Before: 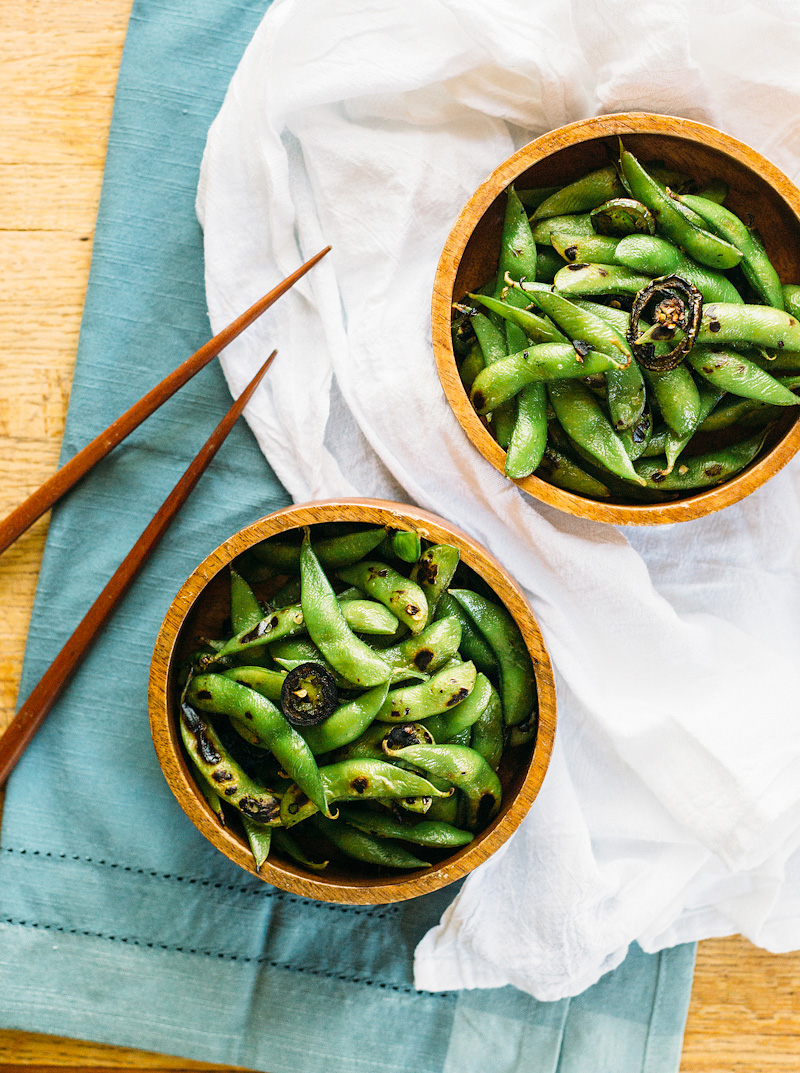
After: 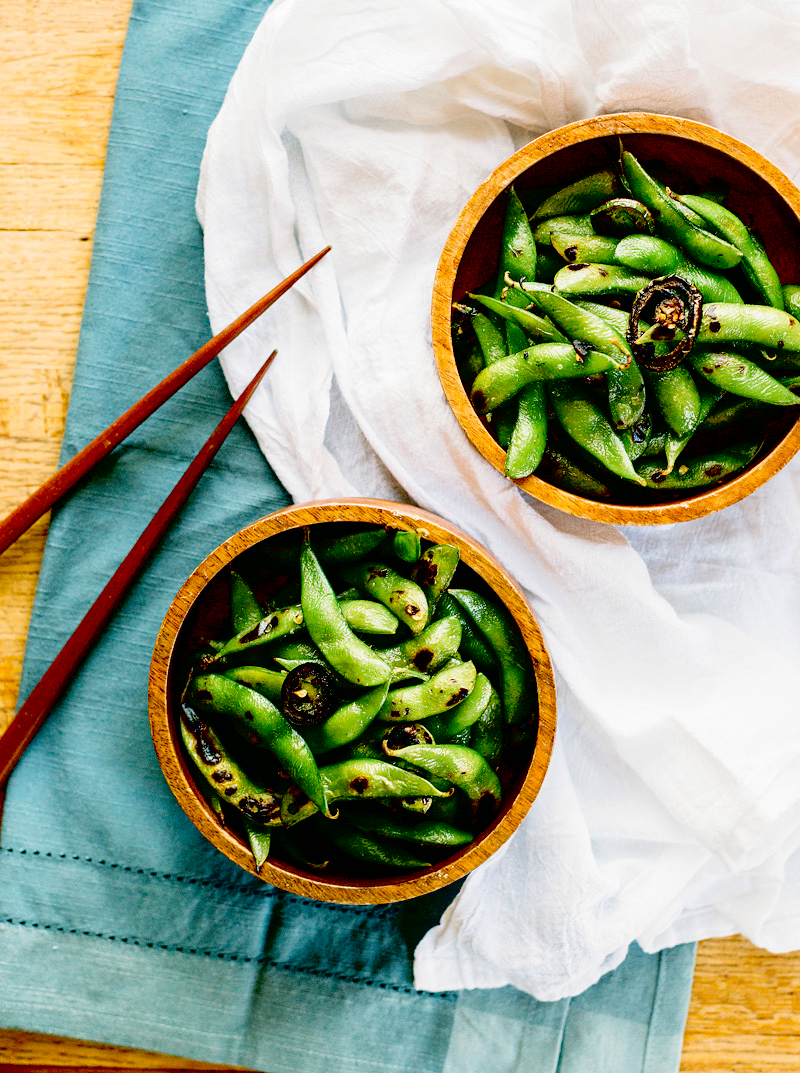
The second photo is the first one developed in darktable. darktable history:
exposure: black level correction 0.058, compensate highlight preservation false
contrast brightness saturation: contrast 0.076, saturation 0.018
